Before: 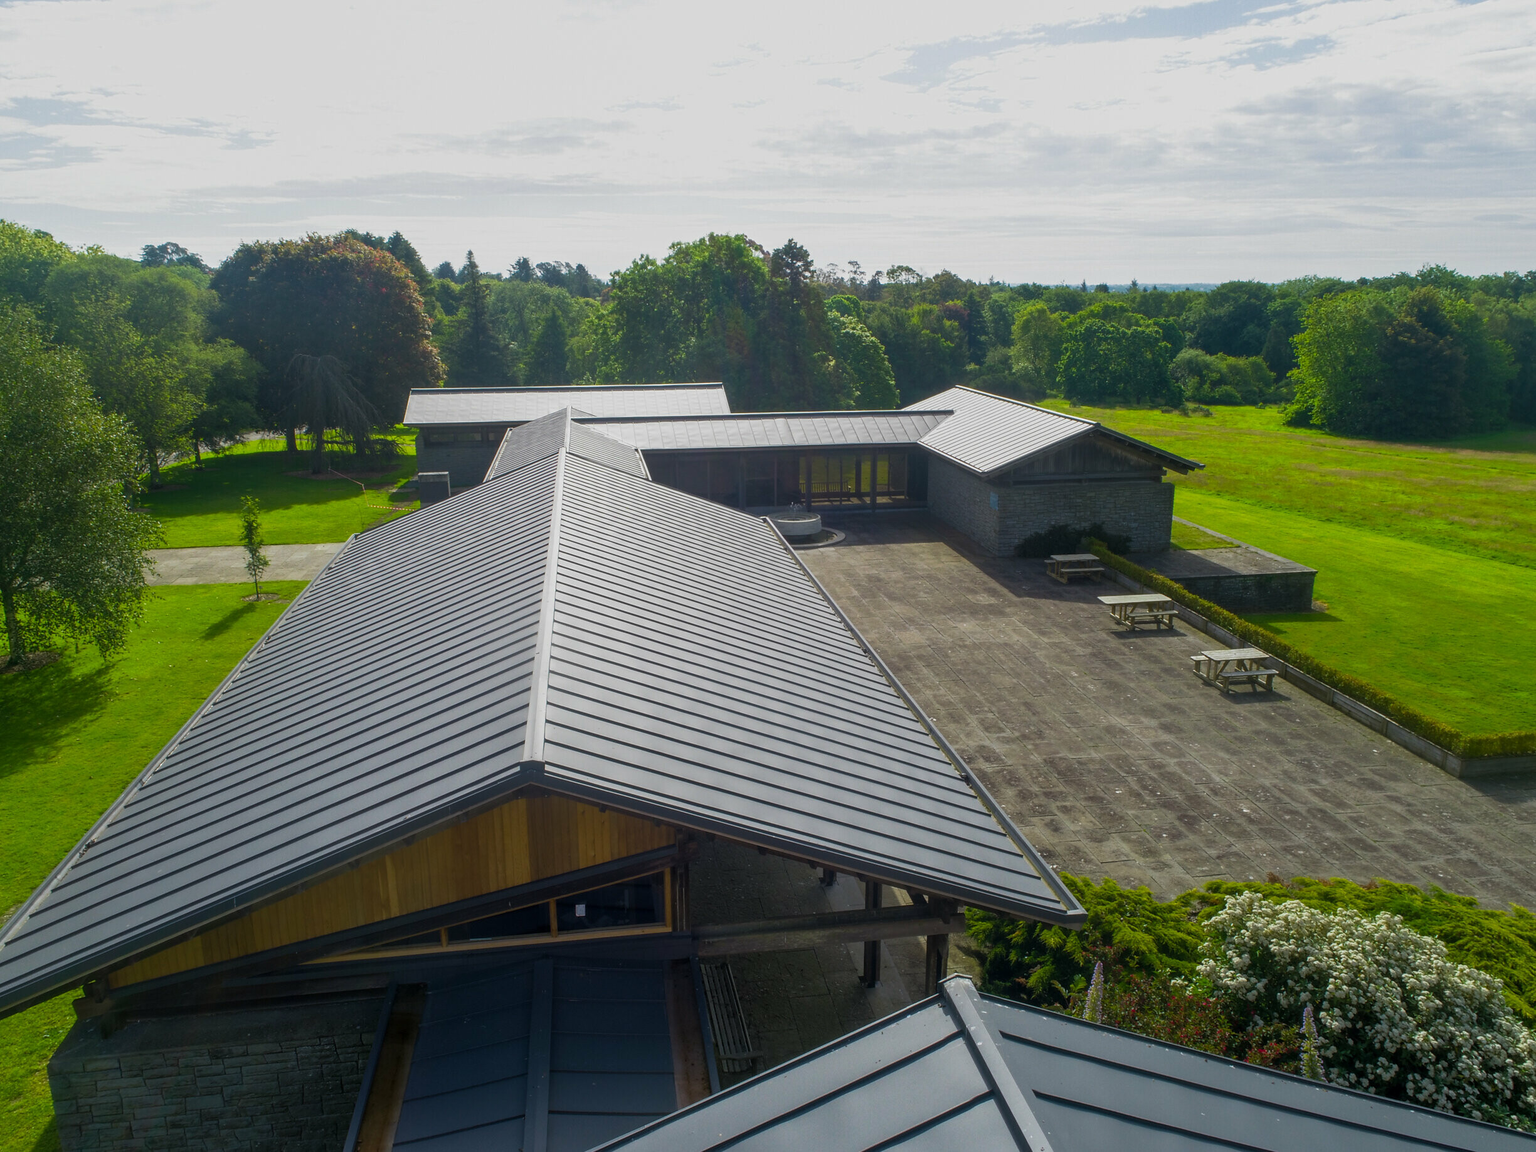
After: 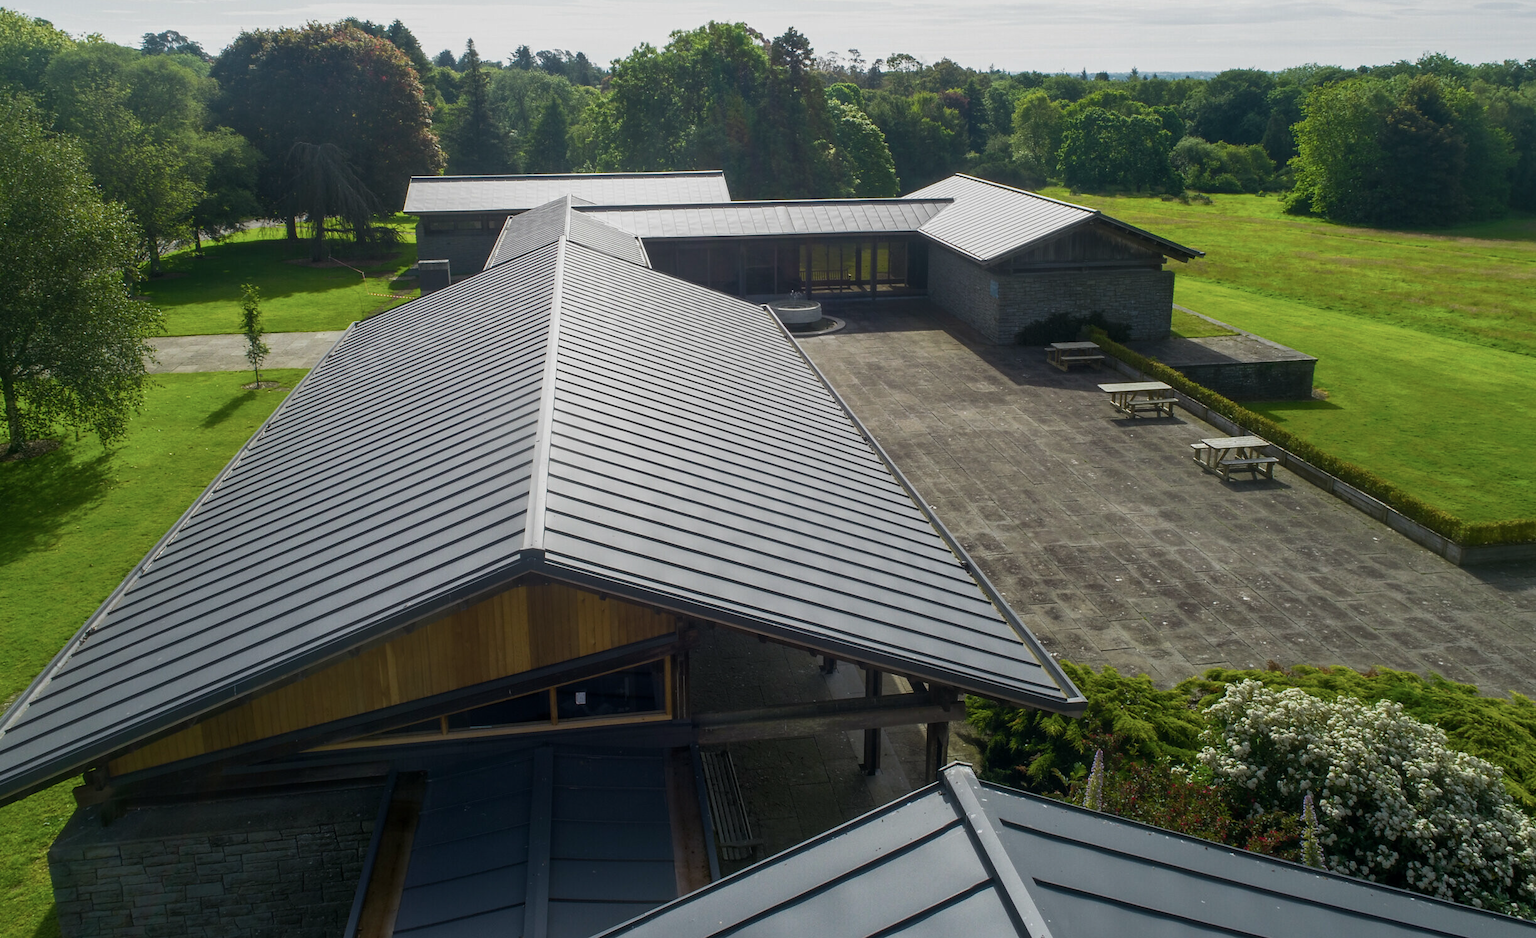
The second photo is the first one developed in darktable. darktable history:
crop and rotate: top 18.507%
contrast brightness saturation: contrast 0.11, saturation -0.17
